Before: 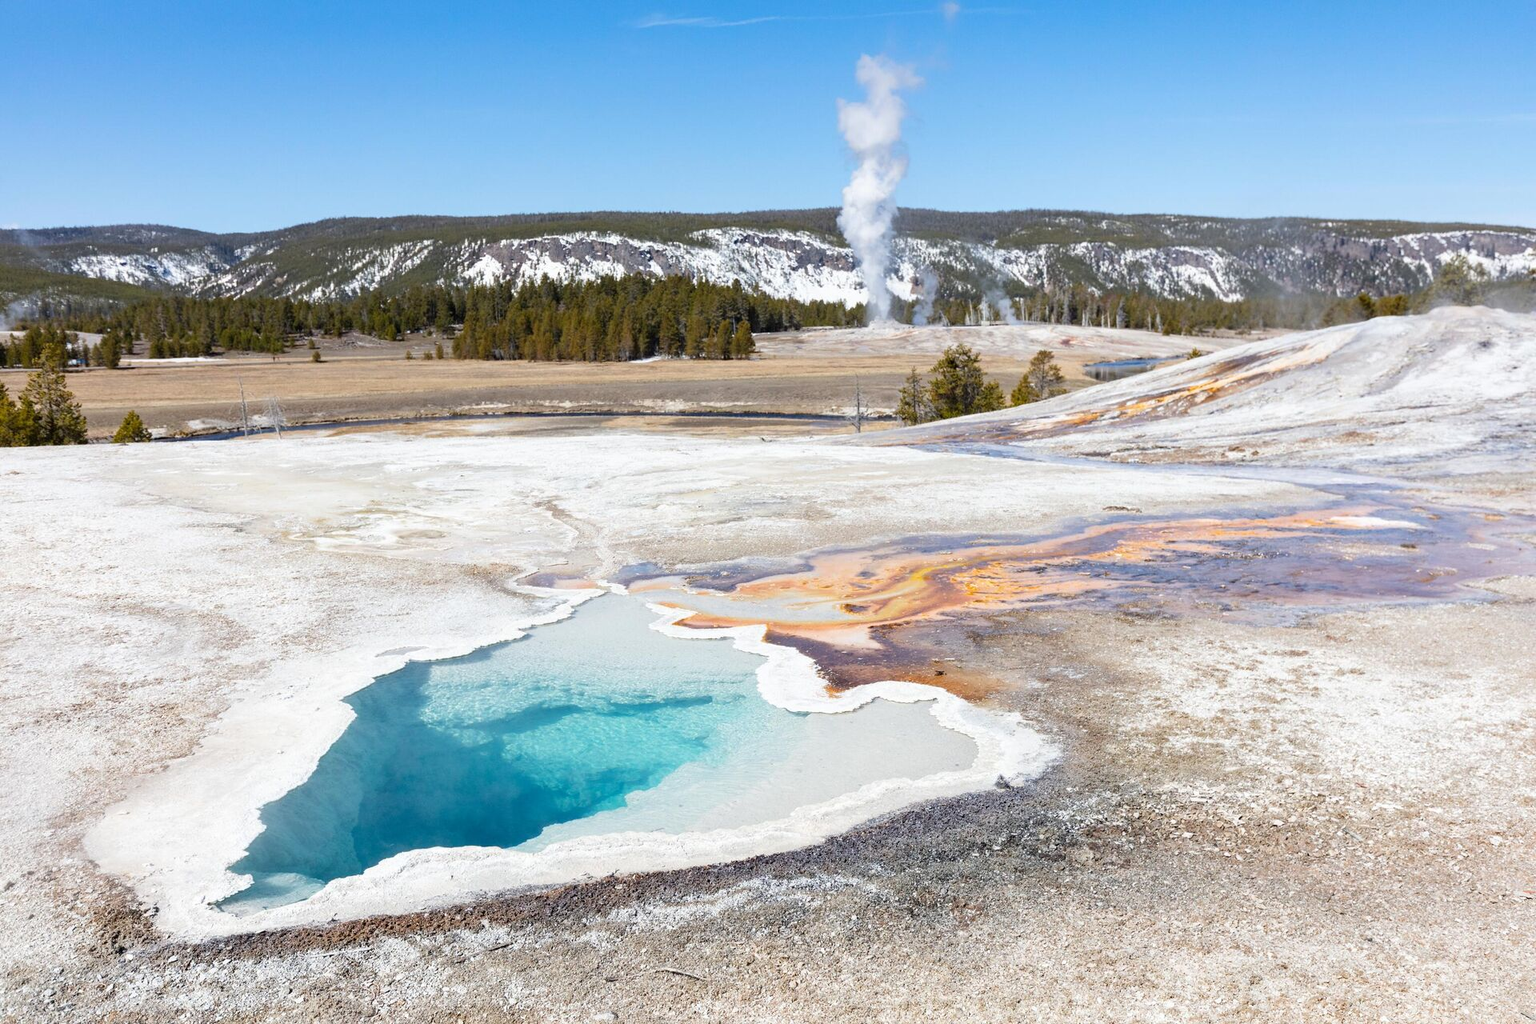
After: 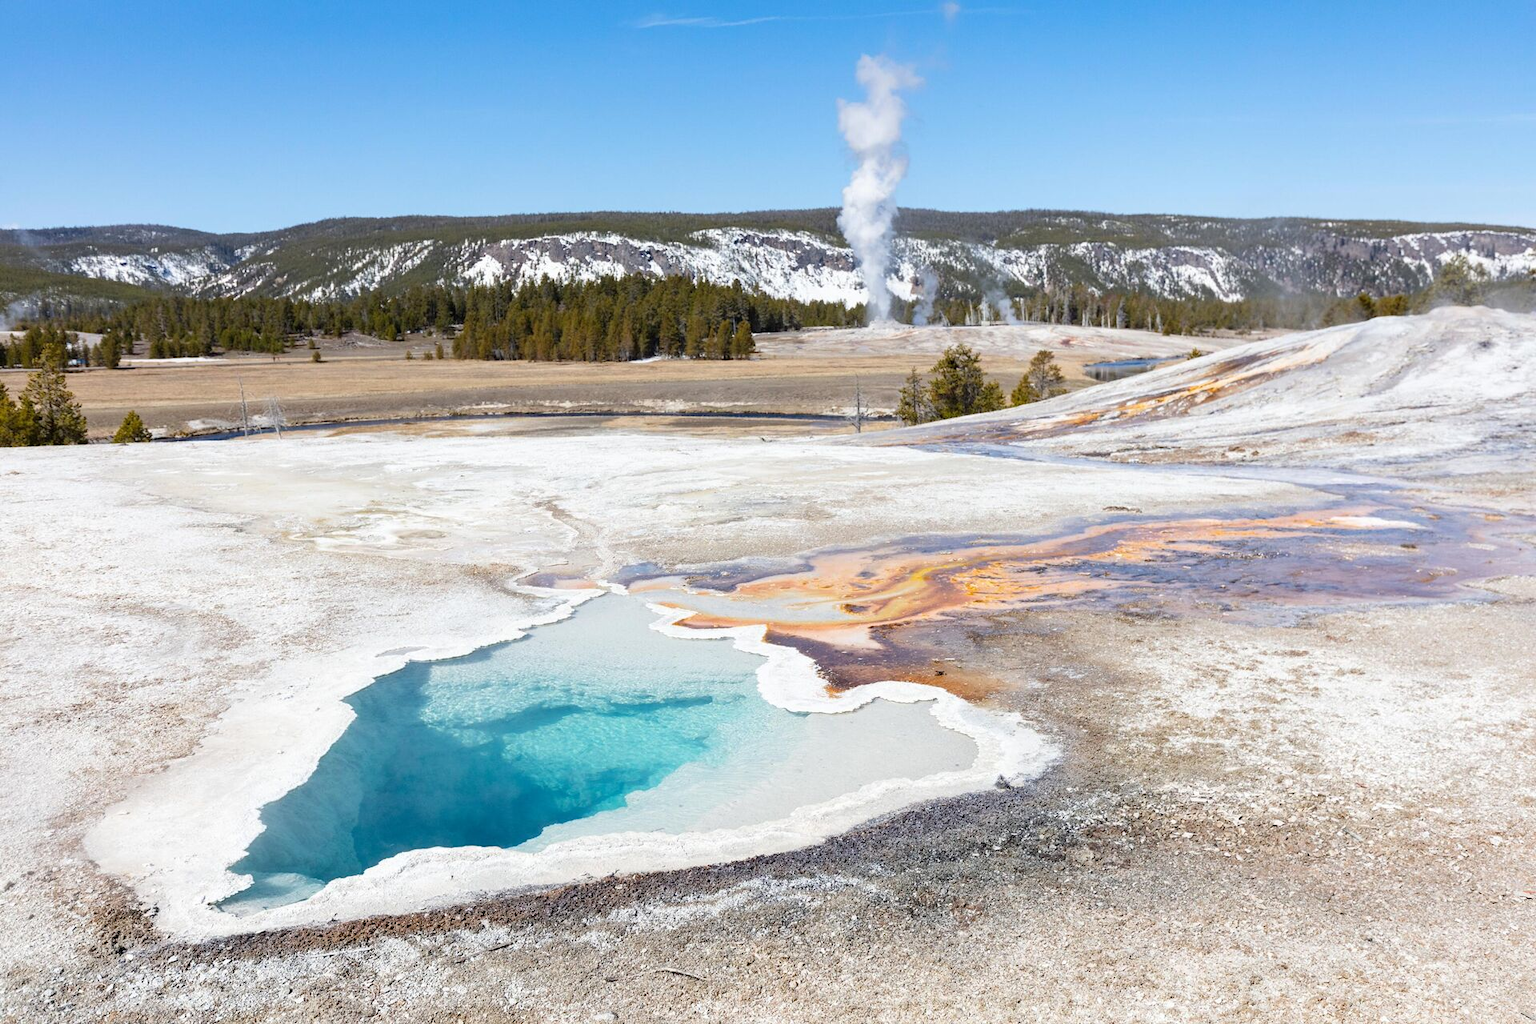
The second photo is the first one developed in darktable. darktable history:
levels: white 99.91%
